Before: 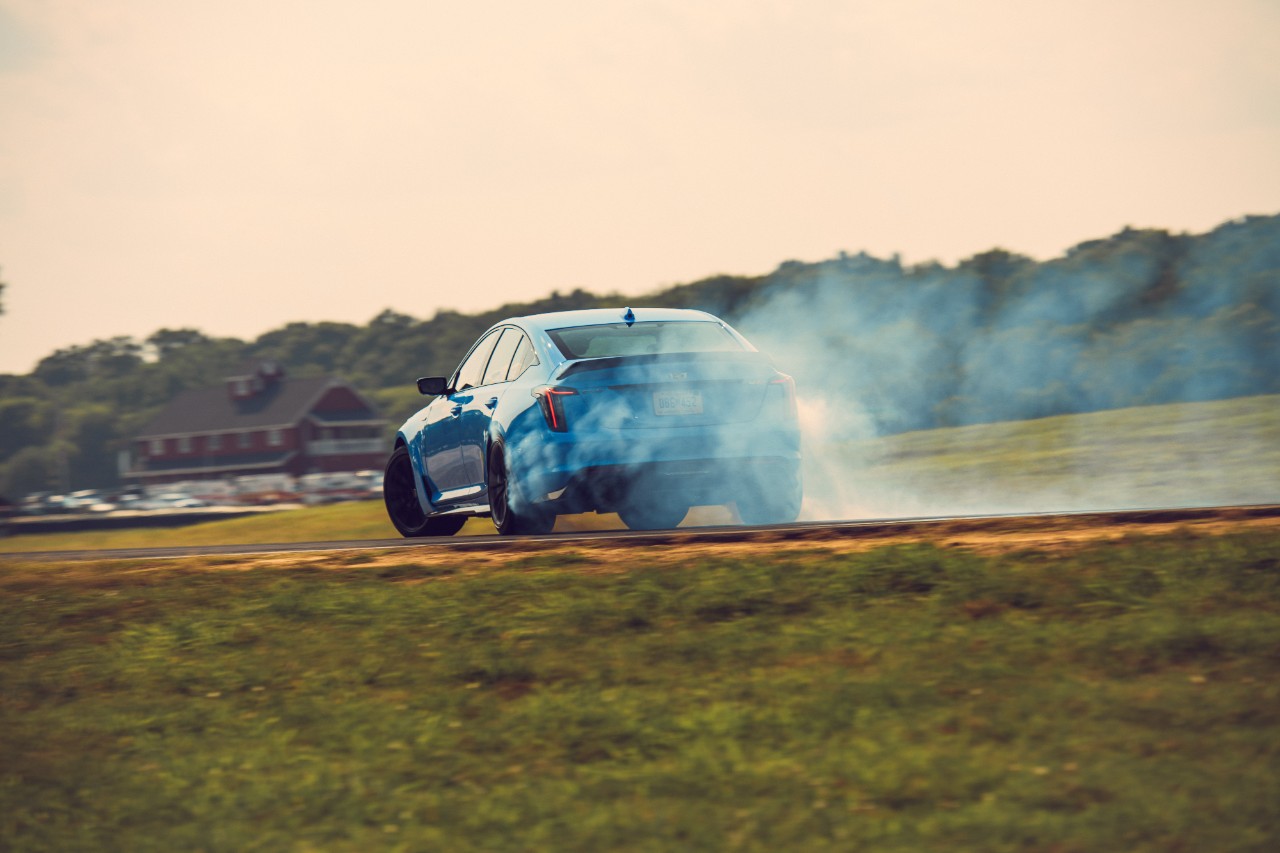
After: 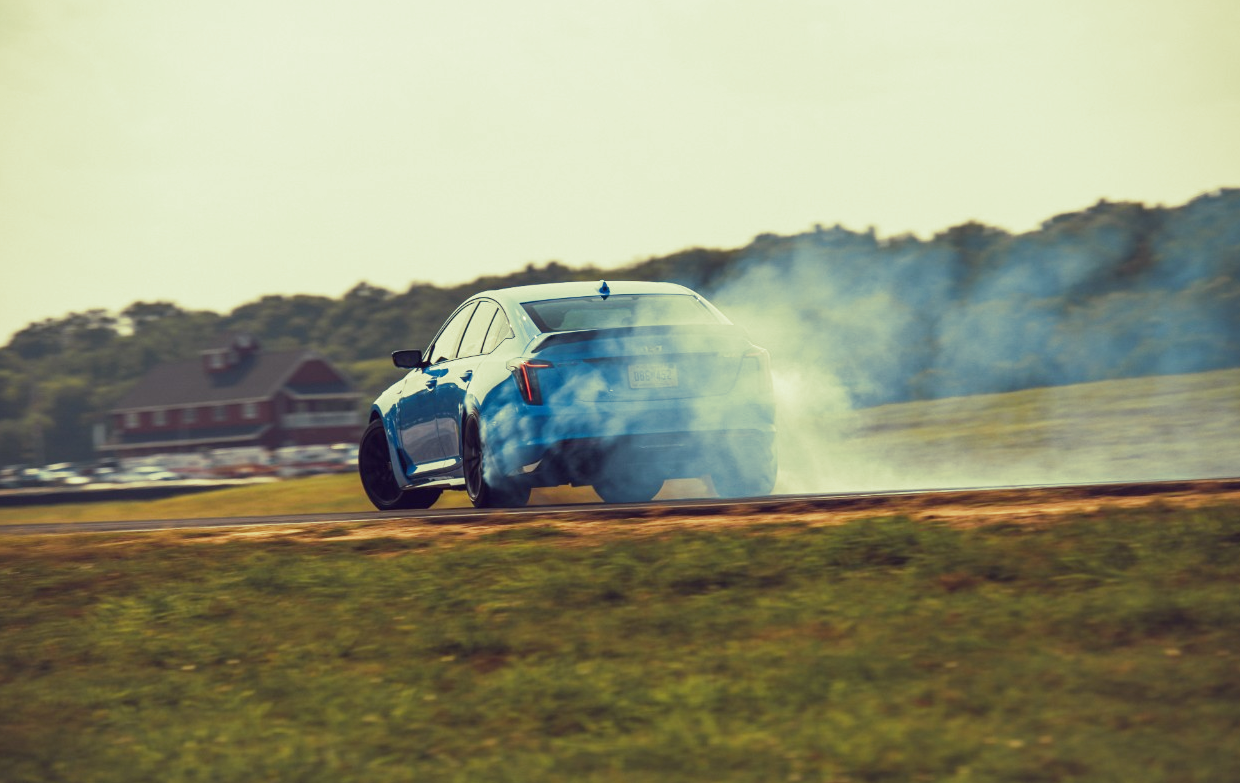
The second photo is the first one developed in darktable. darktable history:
split-toning: shadows › hue 290.82°, shadows › saturation 0.34, highlights › saturation 0.38, balance 0, compress 50%
crop: left 1.964%, top 3.251%, right 1.122%, bottom 4.933%
